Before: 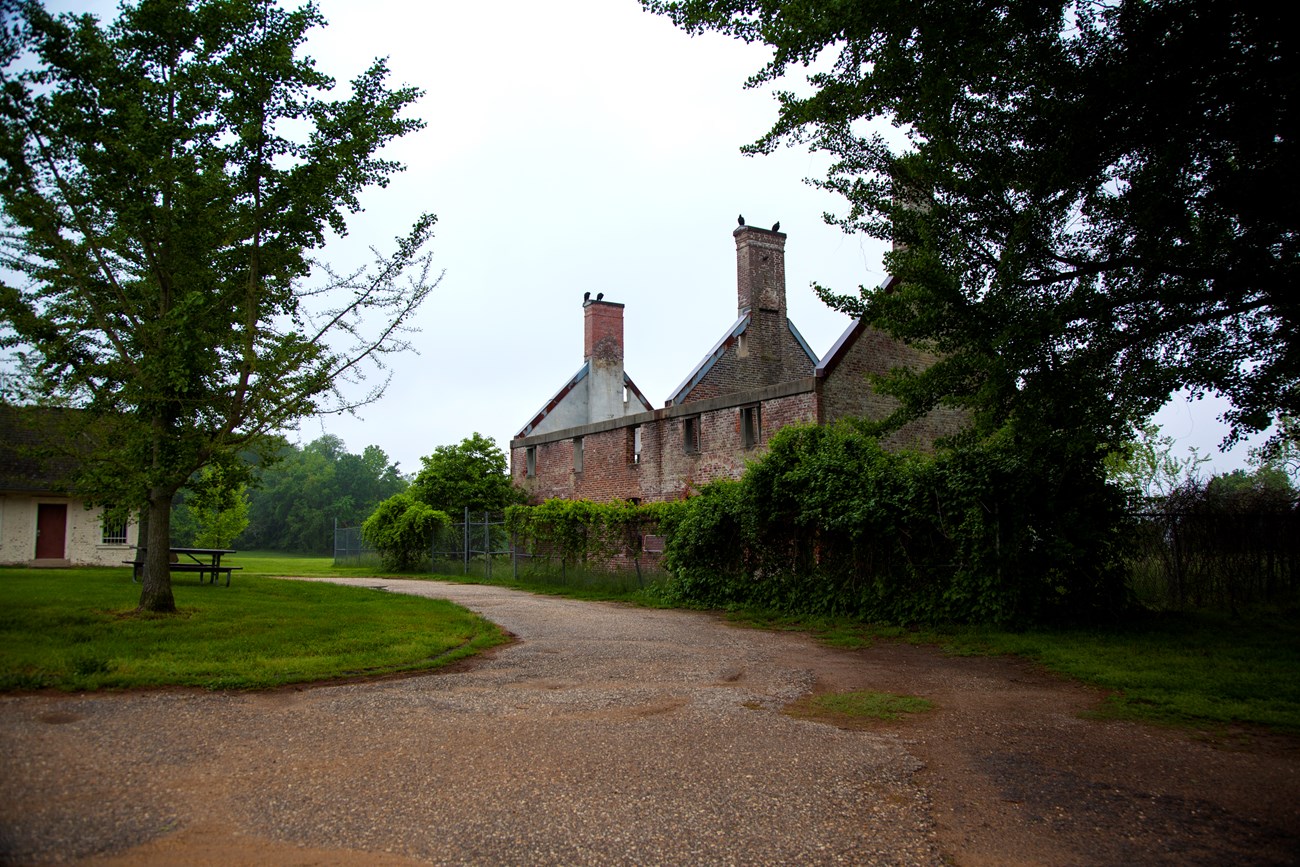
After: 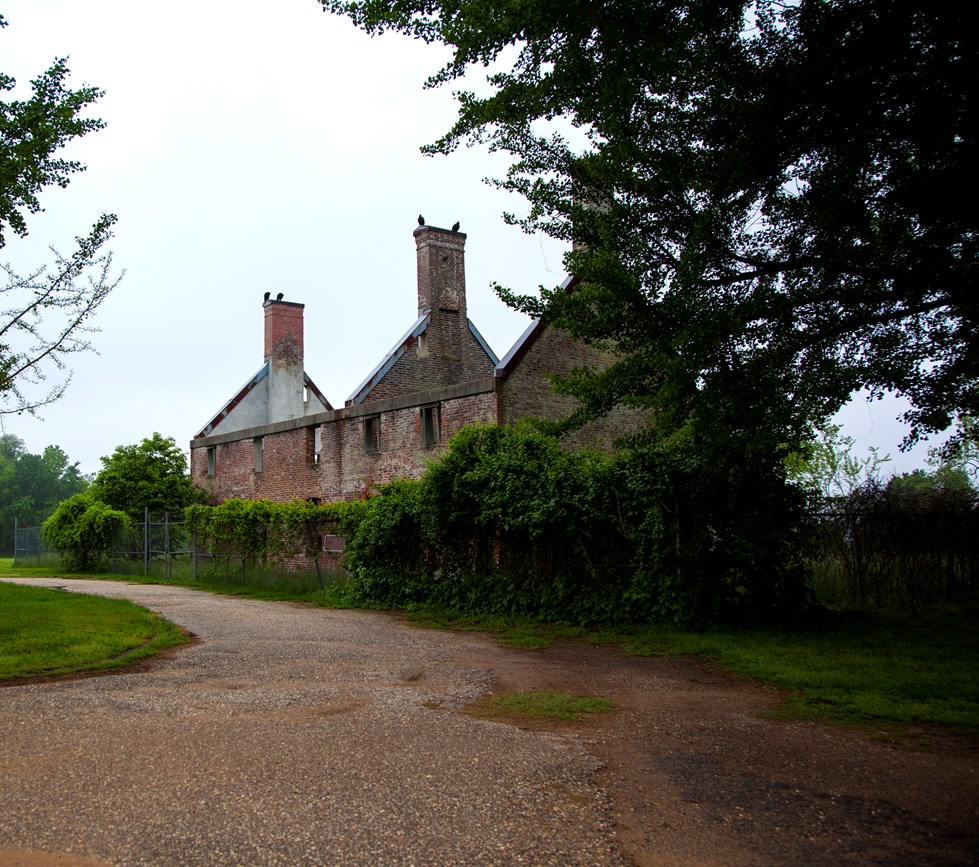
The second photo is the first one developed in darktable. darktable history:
crop and rotate: left 24.654%
